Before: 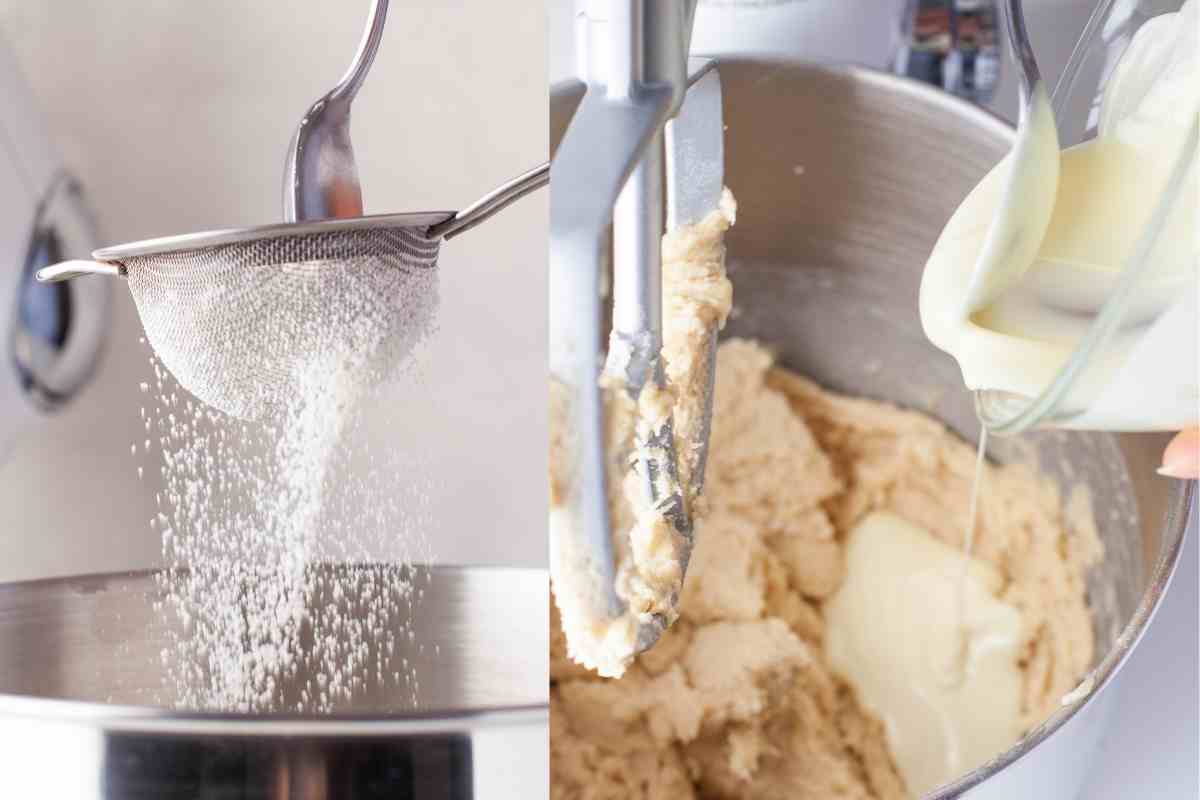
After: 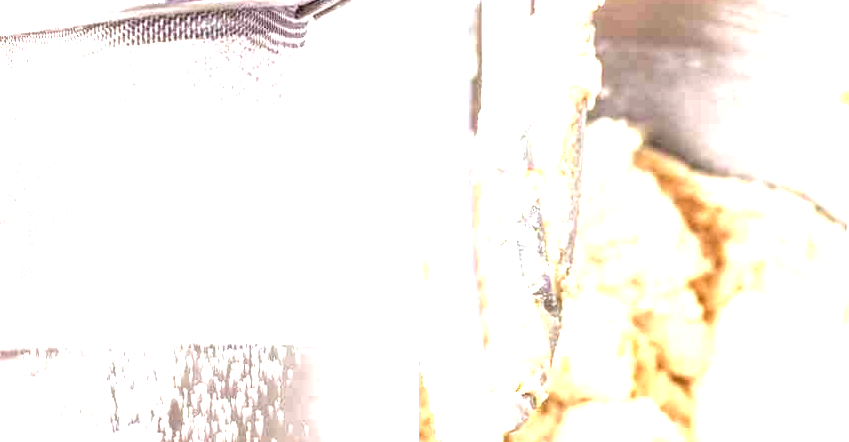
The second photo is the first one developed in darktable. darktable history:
exposure: black level correction 0, exposure 1.753 EV, compensate highlight preservation false
tone equalizer: edges refinement/feathering 500, mask exposure compensation -1.57 EV, preserve details no
crop: left 10.942%, top 27.584%, right 18.235%, bottom 17.07%
local contrast: highlights 27%, detail 150%
